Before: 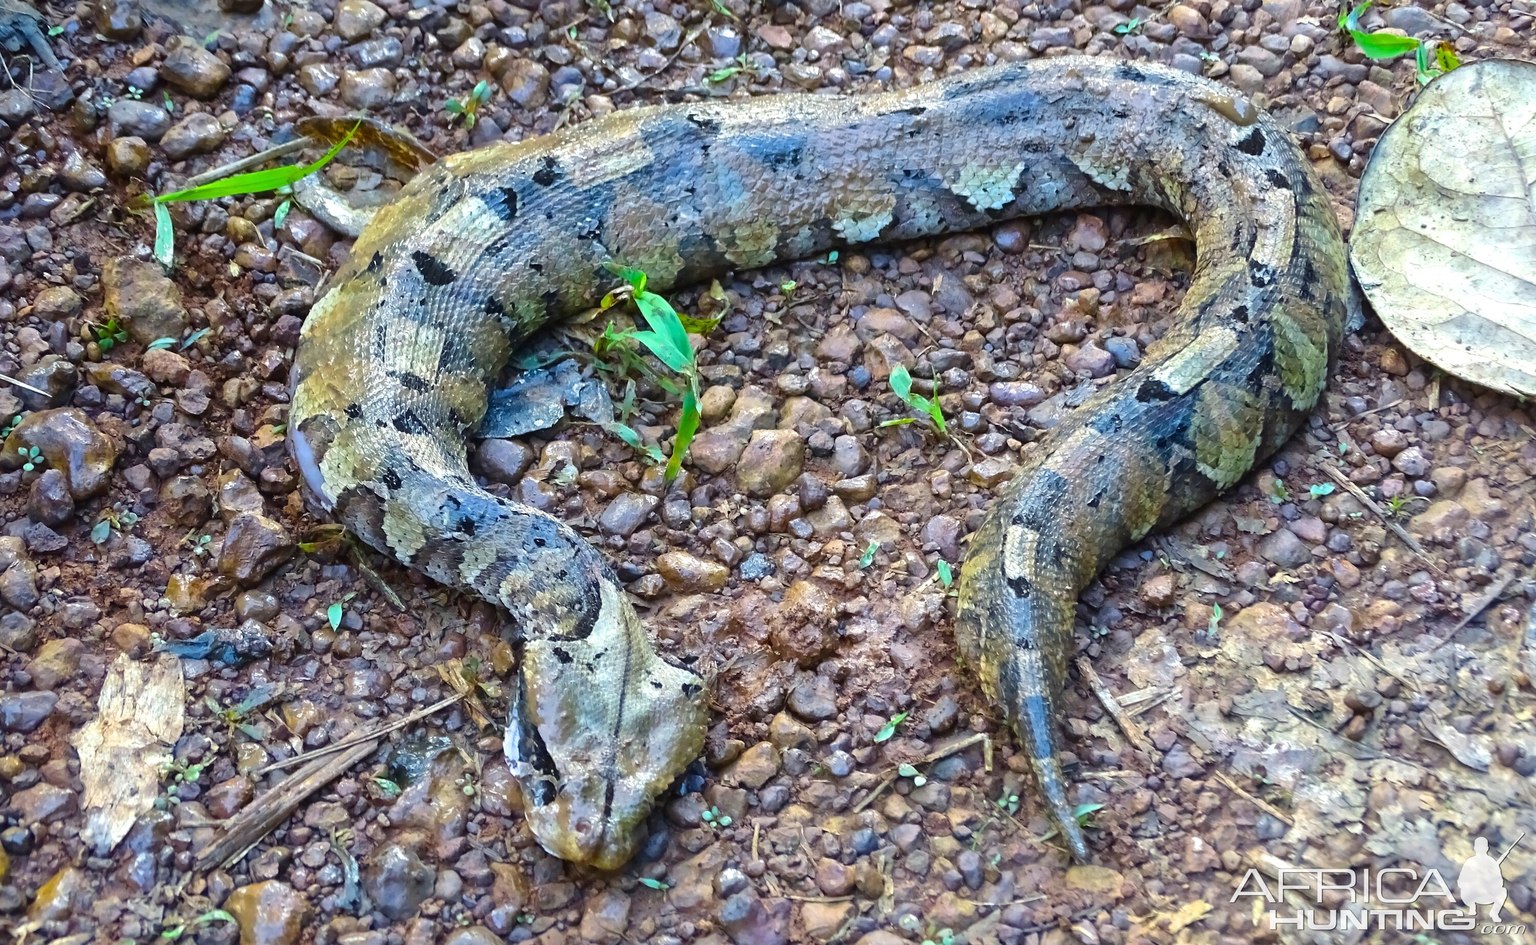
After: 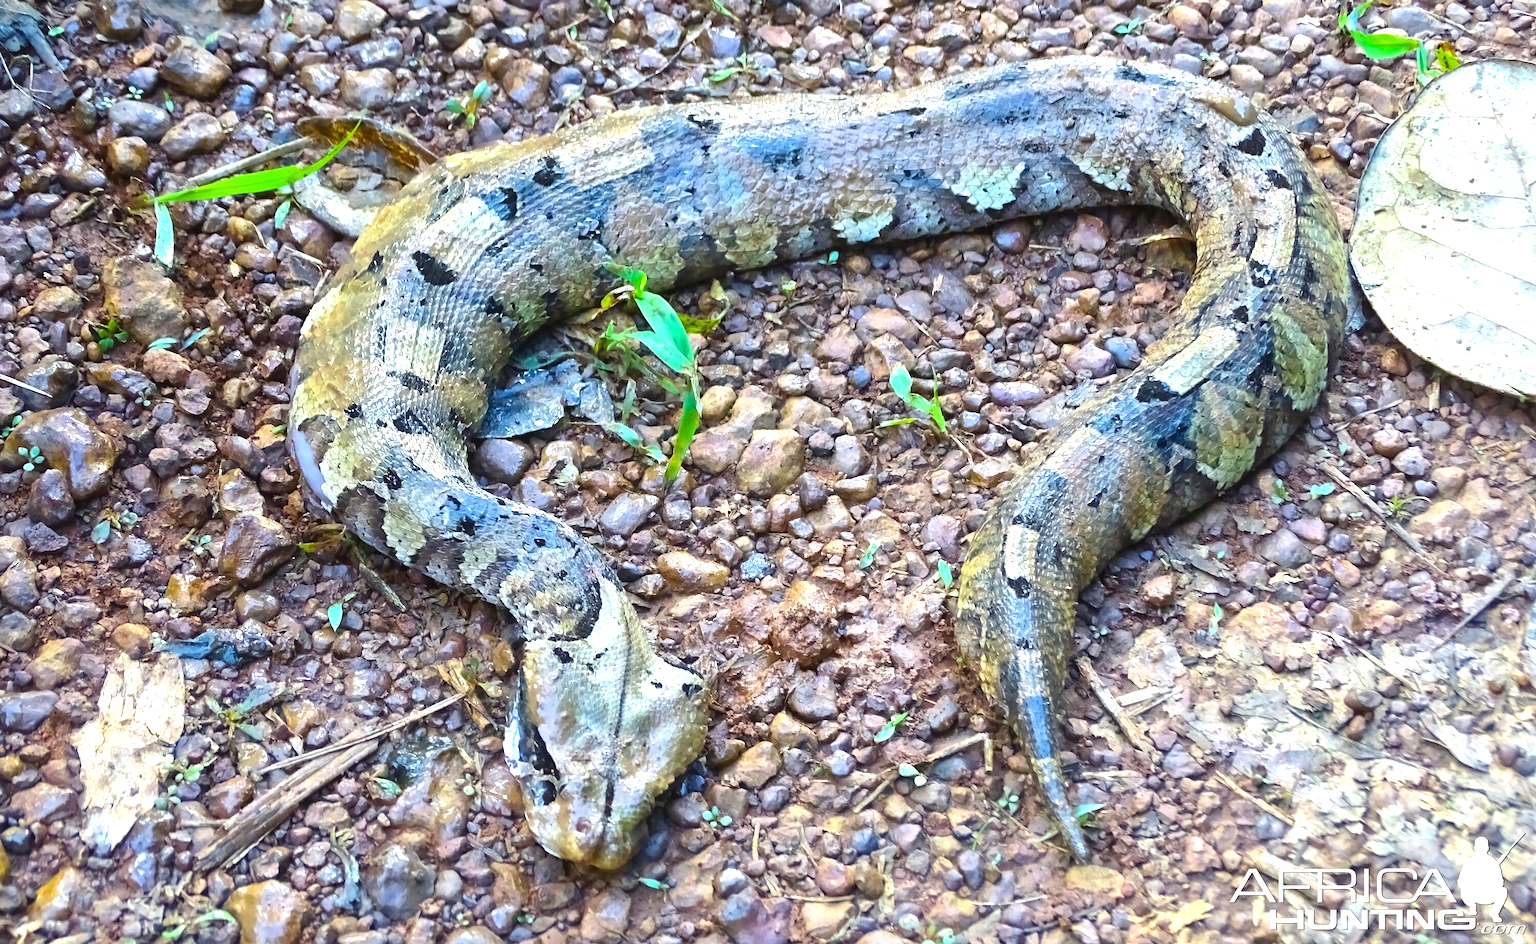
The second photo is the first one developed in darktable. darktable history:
exposure: exposure 0.639 EV, compensate exposure bias true, compensate highlight preservation false
tone equalizer: smoothing 1
